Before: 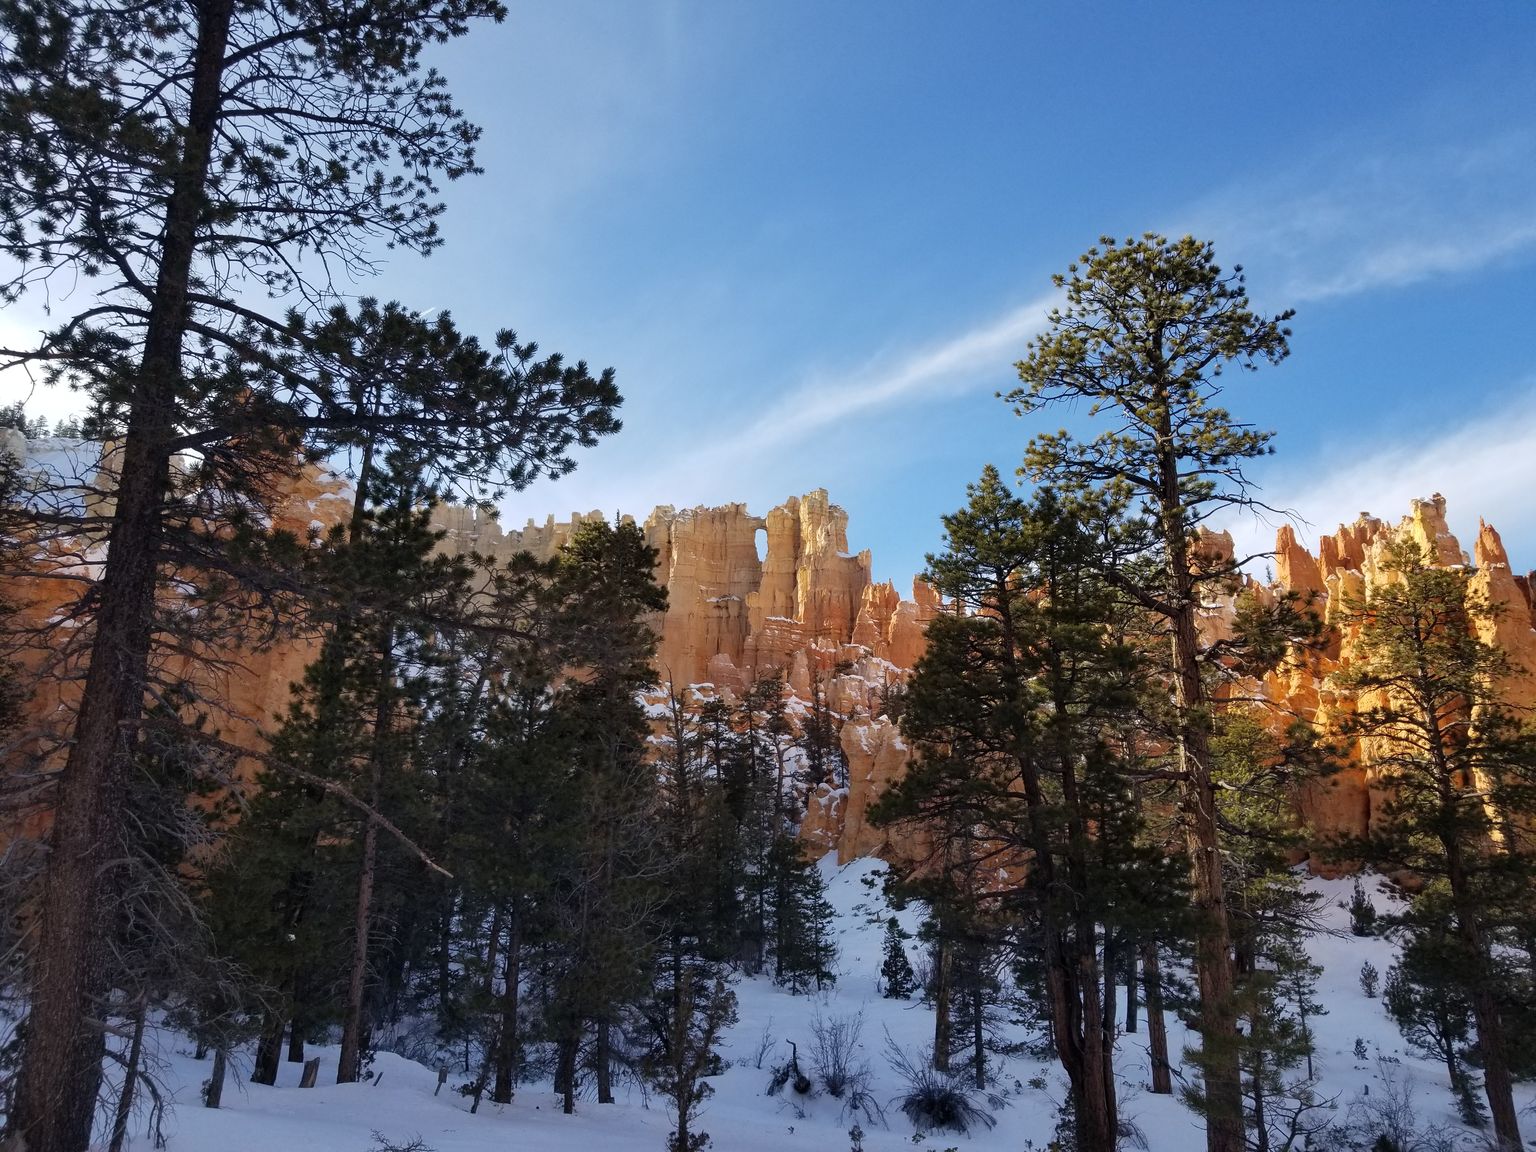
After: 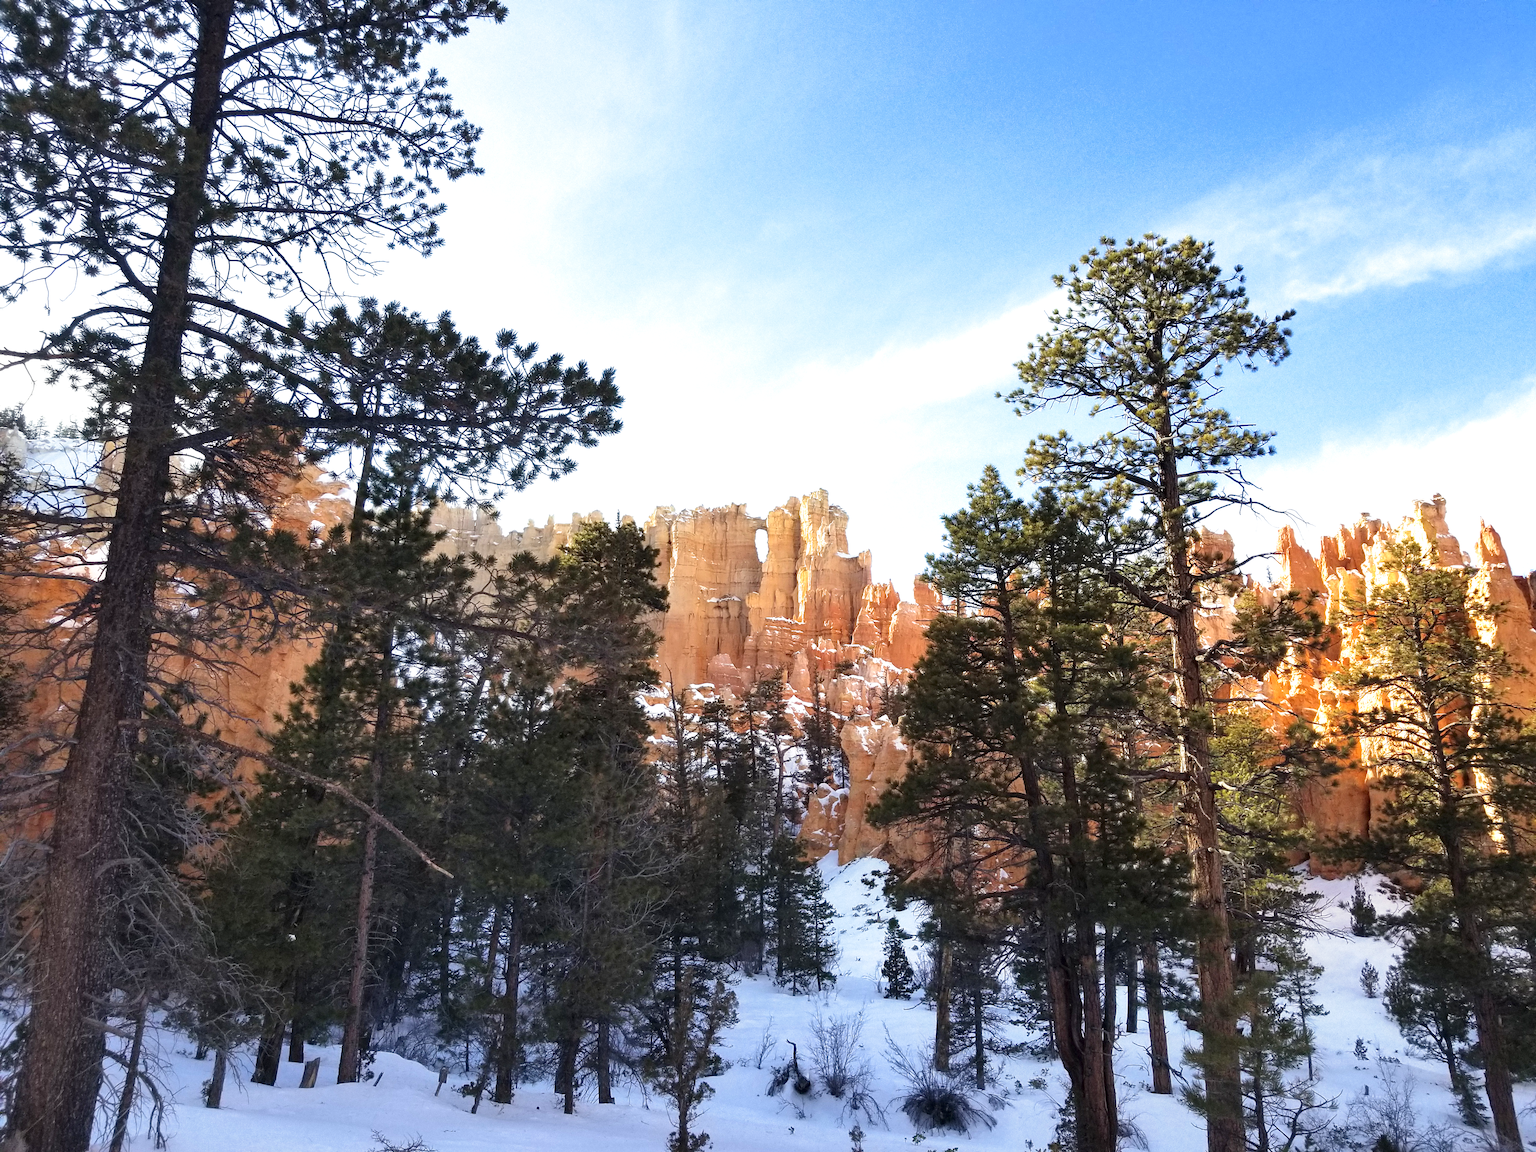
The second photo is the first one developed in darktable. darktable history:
exposure: black level correction 0, exposure 1 EV, compensate exposure bias true, compensate highlight preservation false
split-toning: shadows › saturation 0.61, highlights › saturation 0.58, balance -28.74, compress 87.36%
